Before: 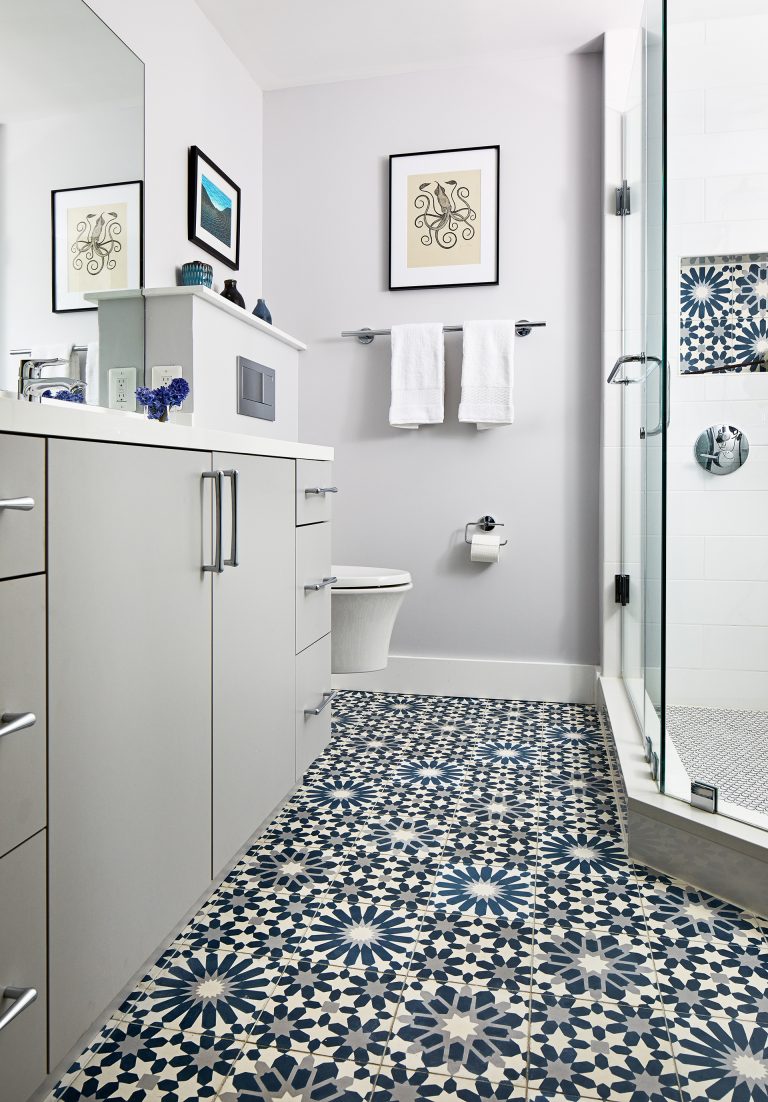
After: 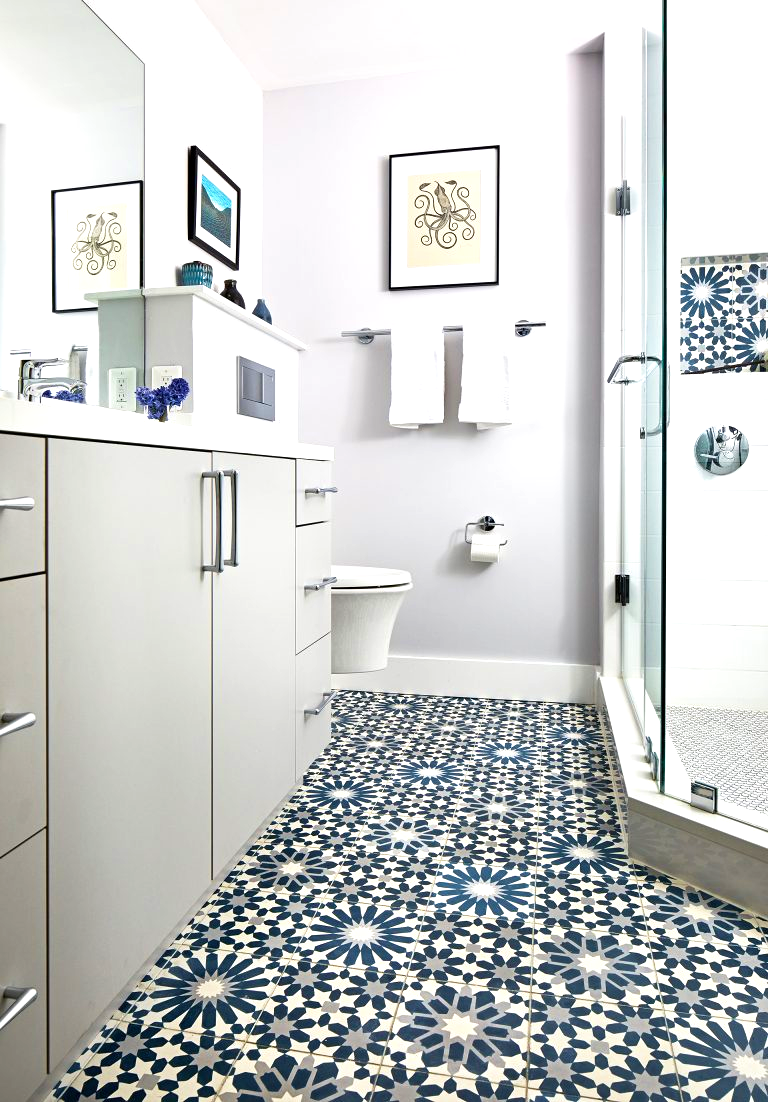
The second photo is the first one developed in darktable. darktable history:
exposure: black level correction 0.001, exposure 0.5 EV, compensate exposure bias true, compensate highlight preservation false
velvia: on, module defaults
